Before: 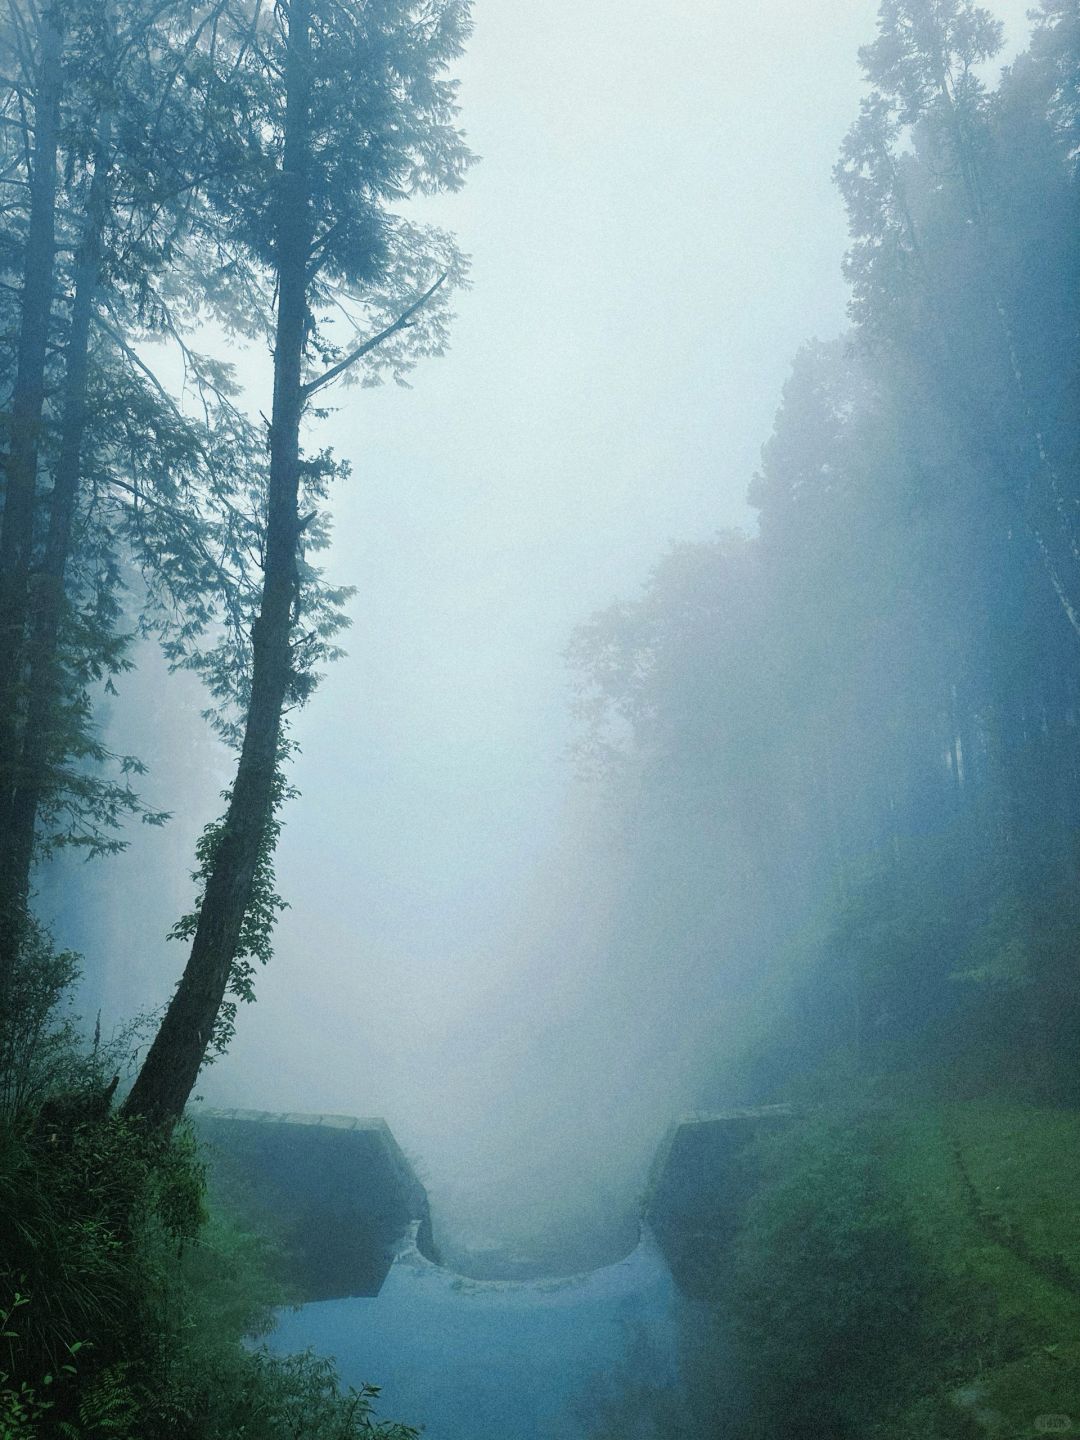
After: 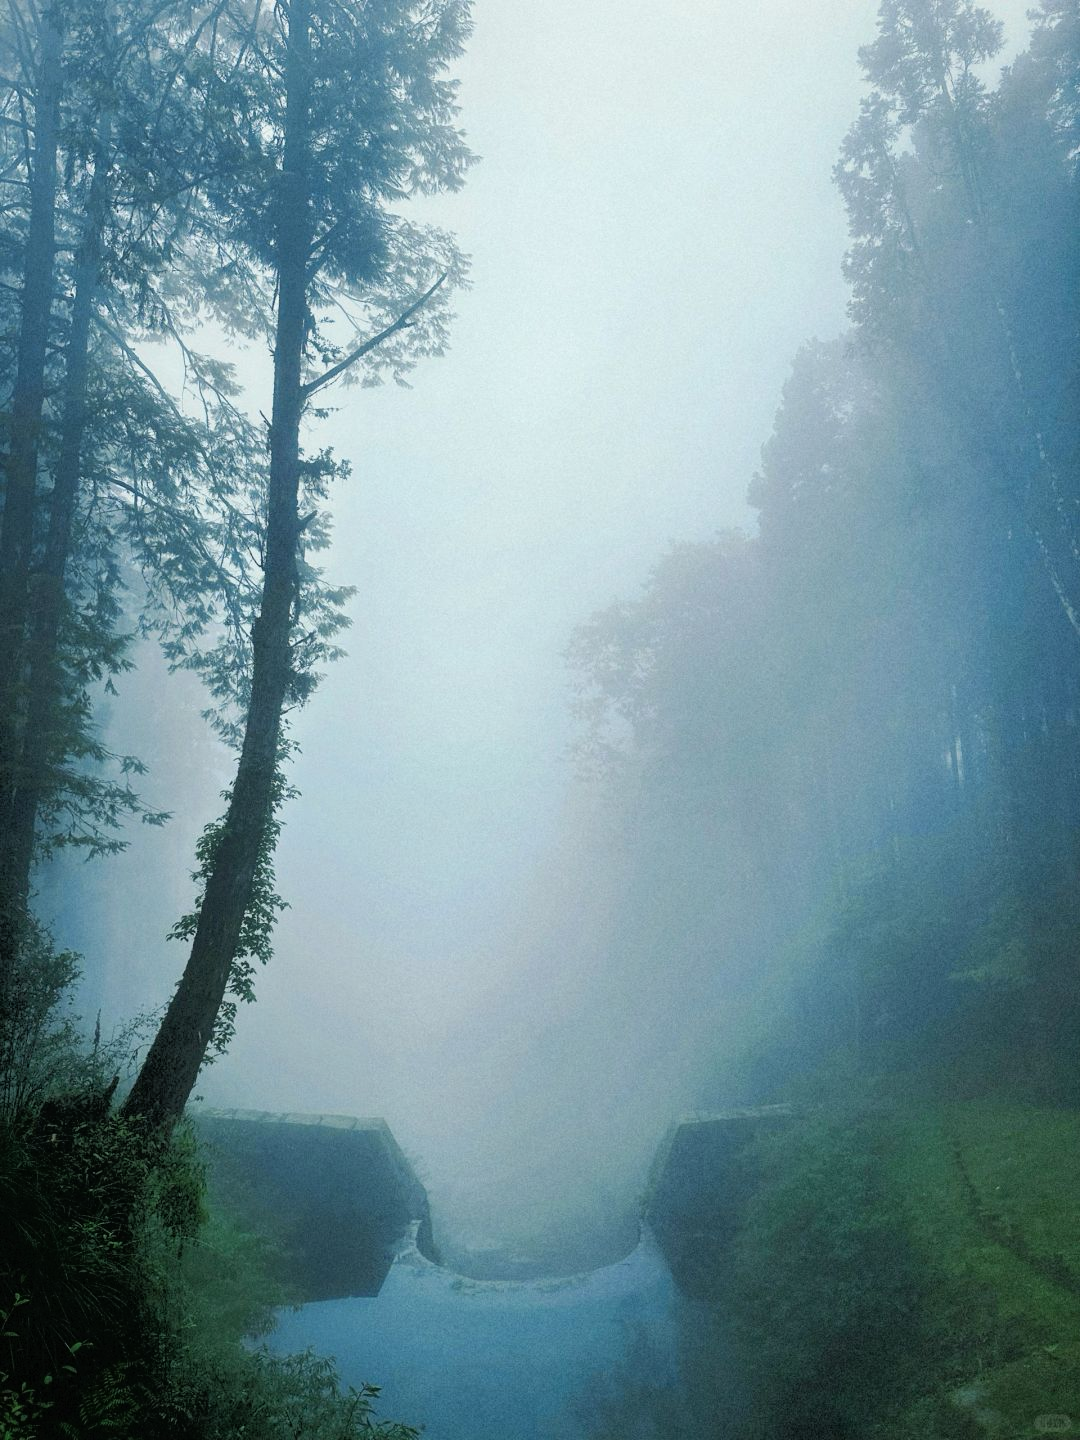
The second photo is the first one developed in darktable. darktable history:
tone equalizer: -8 EV -1.84 EV, -7 EV -1.13 EV, -6 EV -1.65 EV, mask exposure compensation -0.489 EV
